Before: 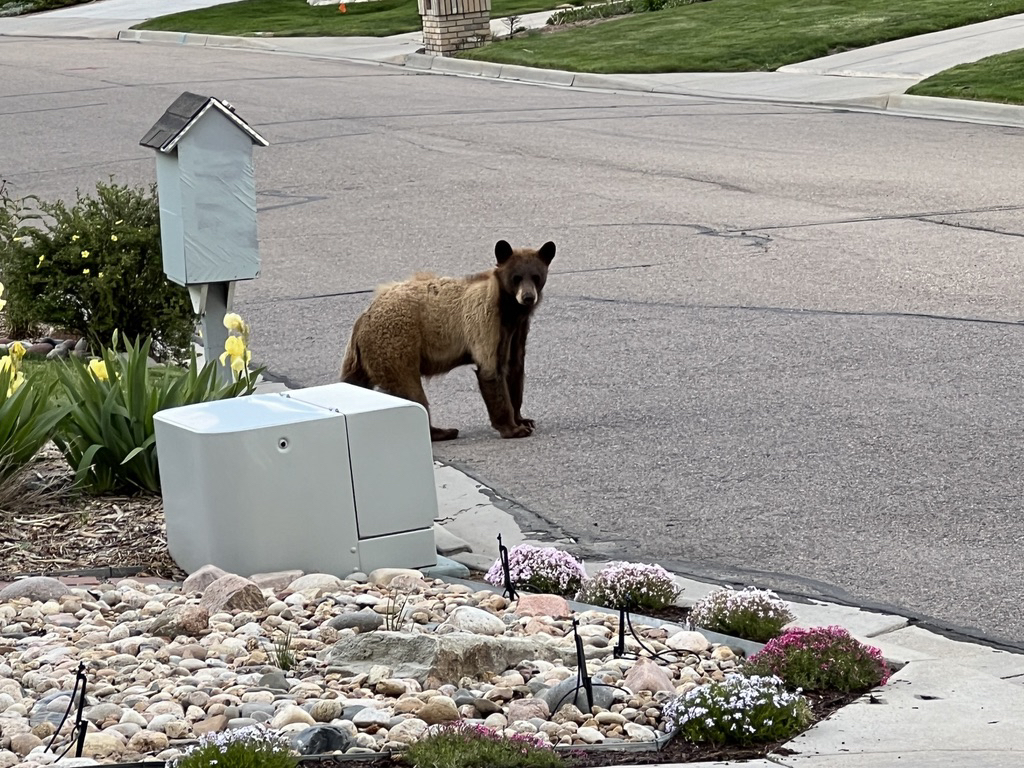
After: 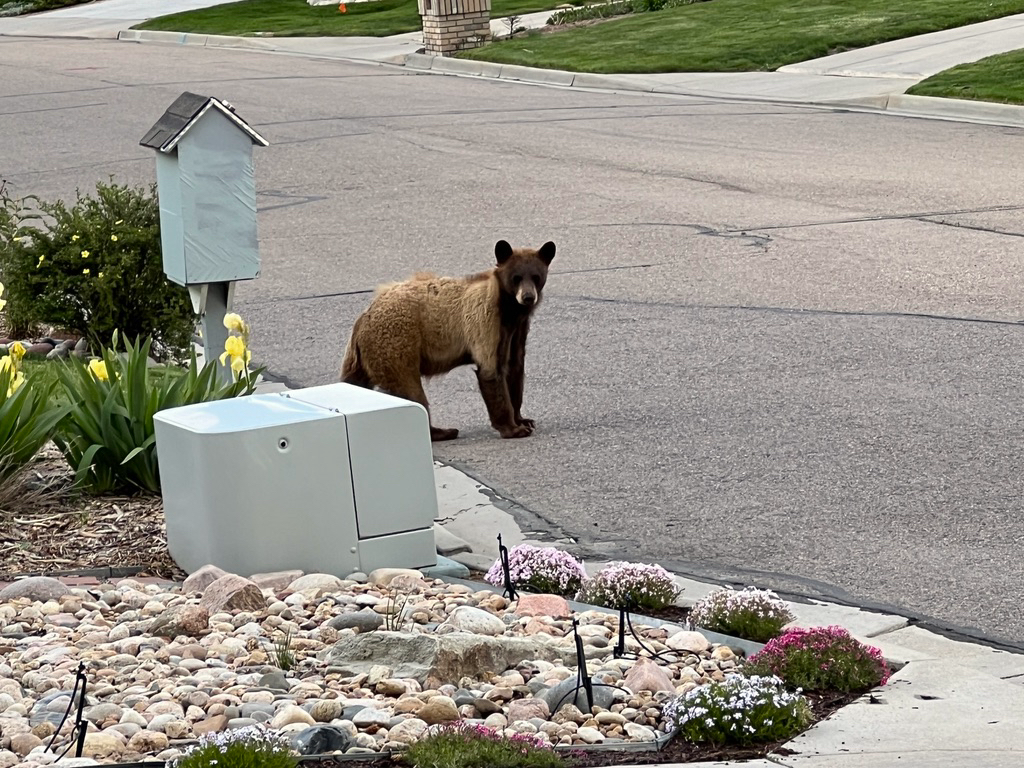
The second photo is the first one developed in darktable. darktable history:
color calibration: x 0.342, y 0.356, temperature 5122 K
